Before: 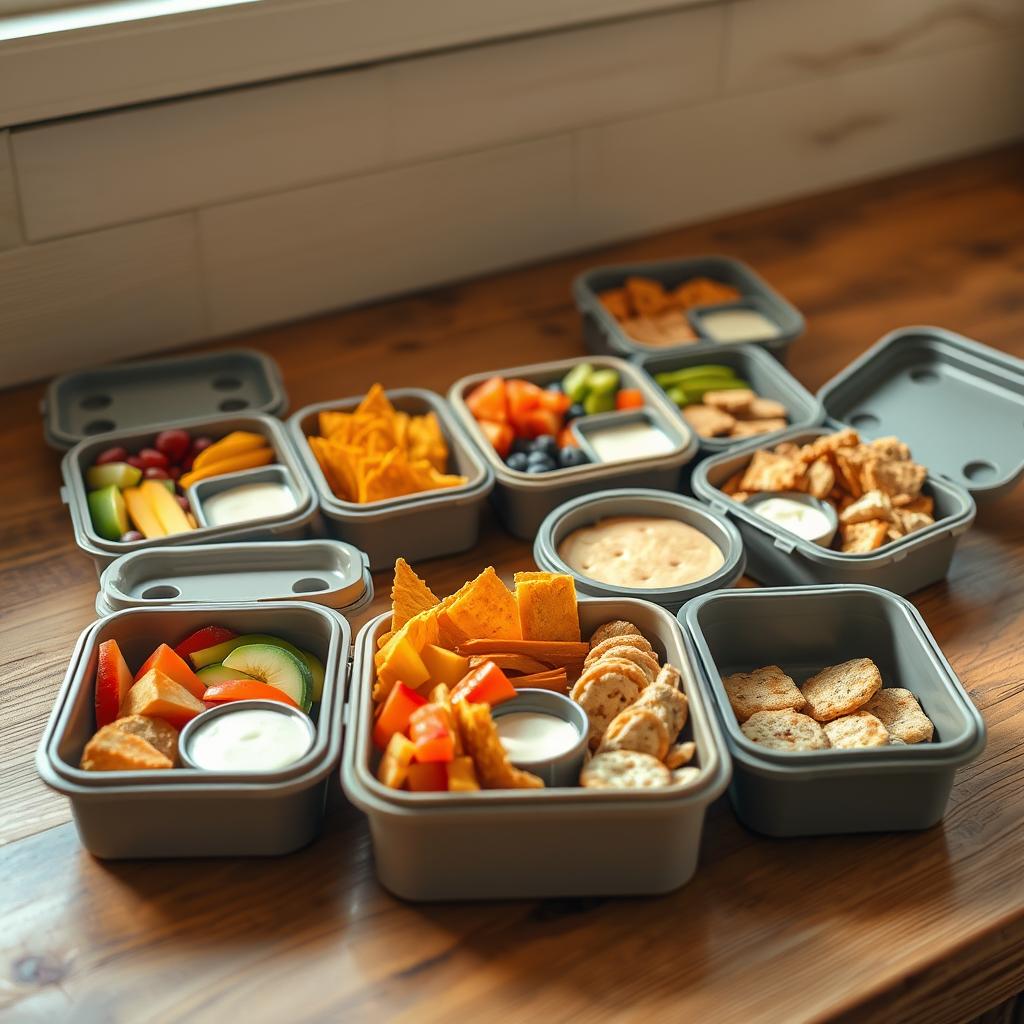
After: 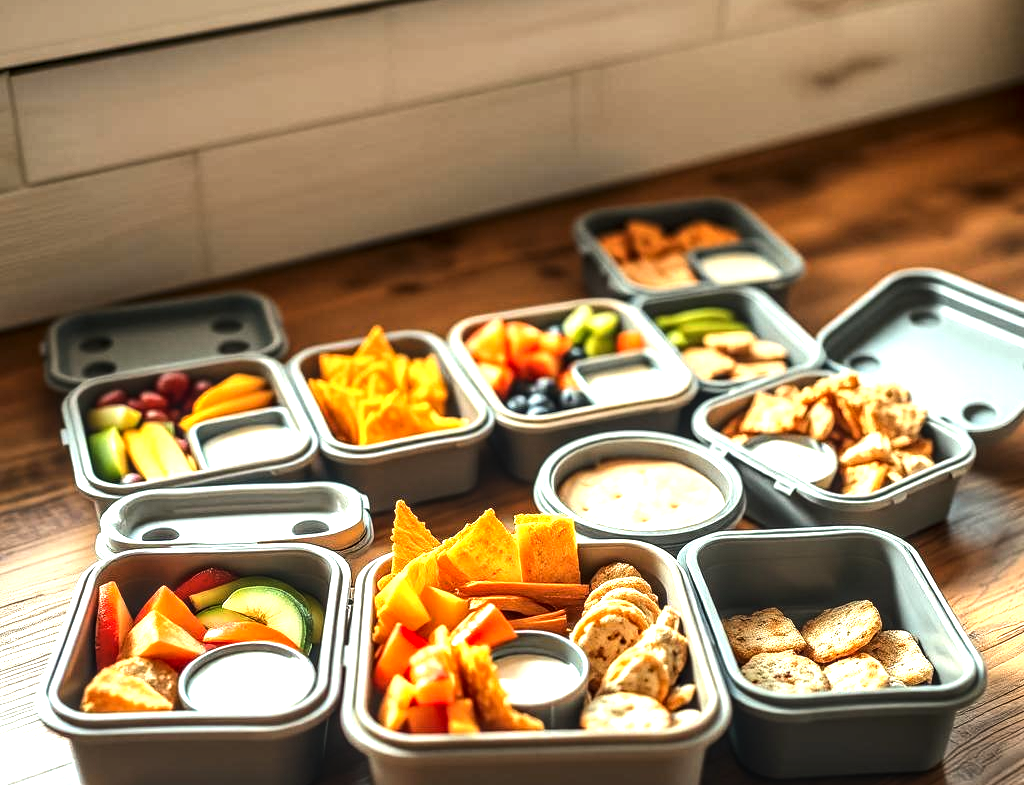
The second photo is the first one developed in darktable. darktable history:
tone equalizer: -8 EV -1.08 EV, -7 EV -1.01 EV, -6 EV -0.867 EV, -5 EV -0.578 EV, -3 EV 0.578 EV, -2 EV 0.867 EV, -1 EV 1.01 EV, +0 EV 1.08 EV, edges refinement/feathering 500, mask exposure compensation -1.57 EV, preserve details no
exposure: black level correction 0, exposure 0.5 EV, compensate highlight preservation false
crop: top 5.667%, bottom 17.637%
local contrast: highlights 35%, detail 135%
